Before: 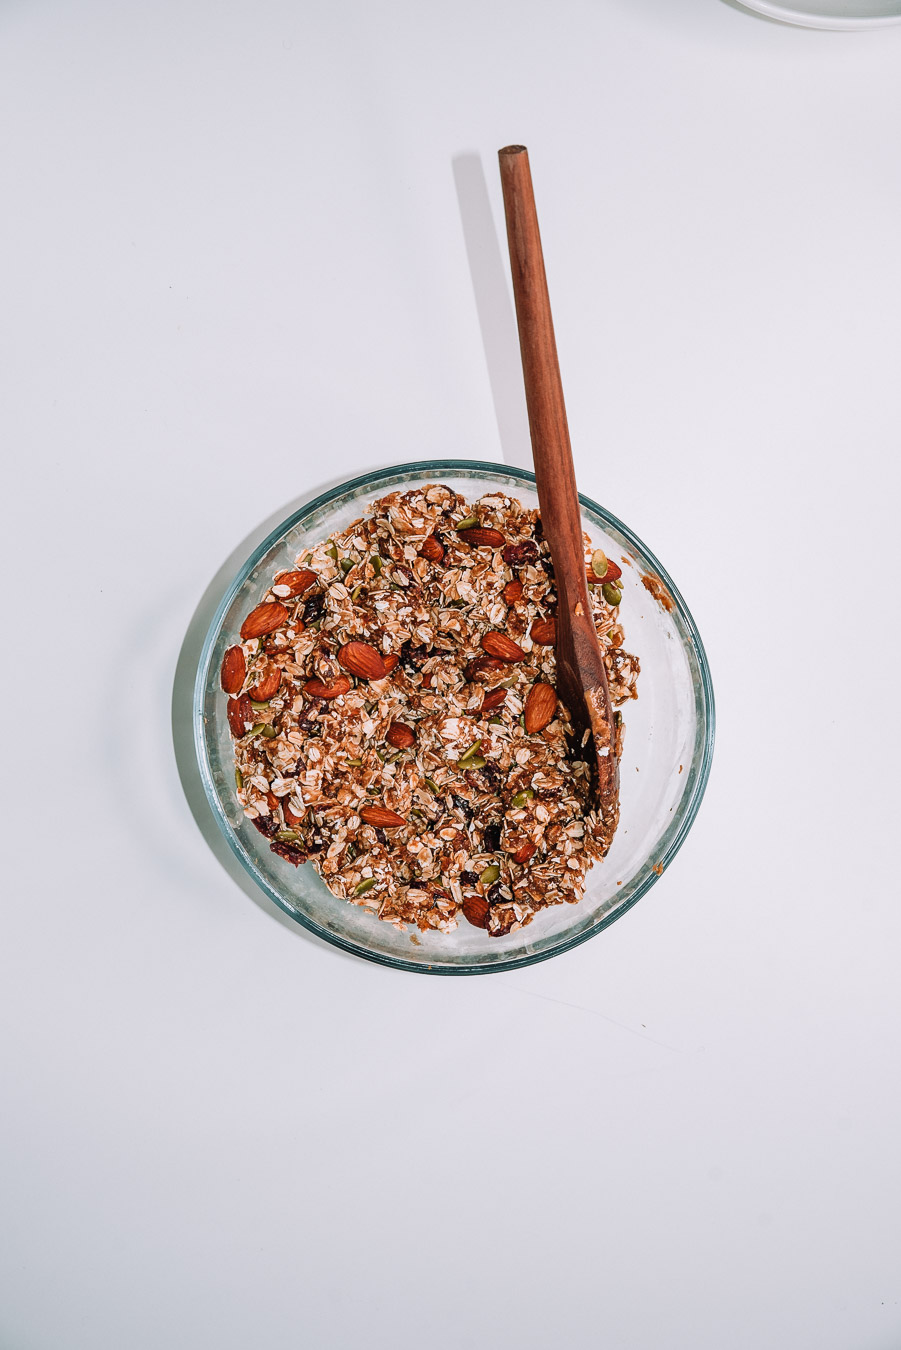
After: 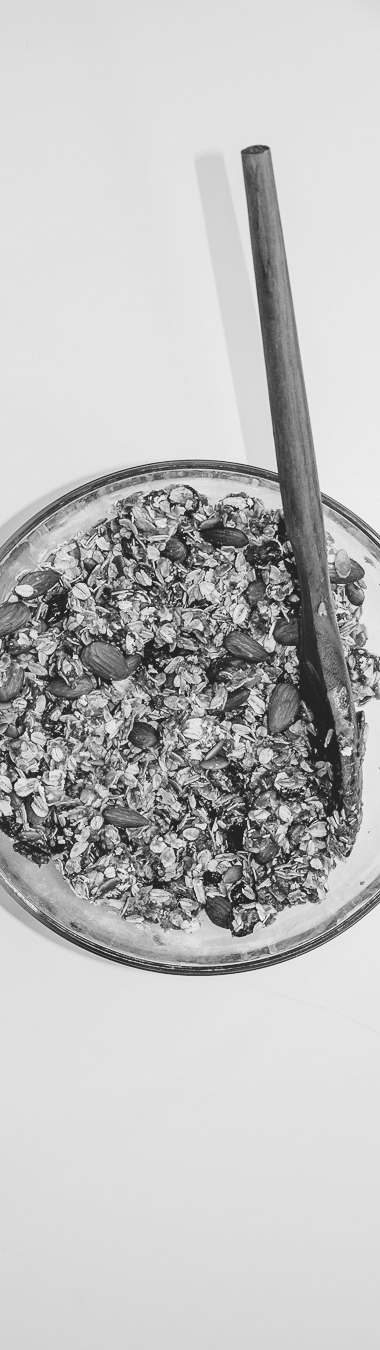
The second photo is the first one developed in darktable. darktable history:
crop: left 28.583%, right 29.231%
tone curve: curves: ch0 [(0, 0) (0.003, 0.139) (0.011, 0.14) (0.025, 0.138) (0.044, 0.14) (0.069, 0.149) (0.1, 0.161) (0.136, 0.179) (0.177, 0.203) (0.224, 0.245) (0.277, 0.302) (0.335, 0.382) (0.399, 0.461) (0.468, 0.546) (0.543, 0.614) (0.623, 0.687) (0.709, 0.758) (0.801, 0.84) (0.898, 0.912) (1, 1)], preserve colors none
monochrome: on, module defaults
